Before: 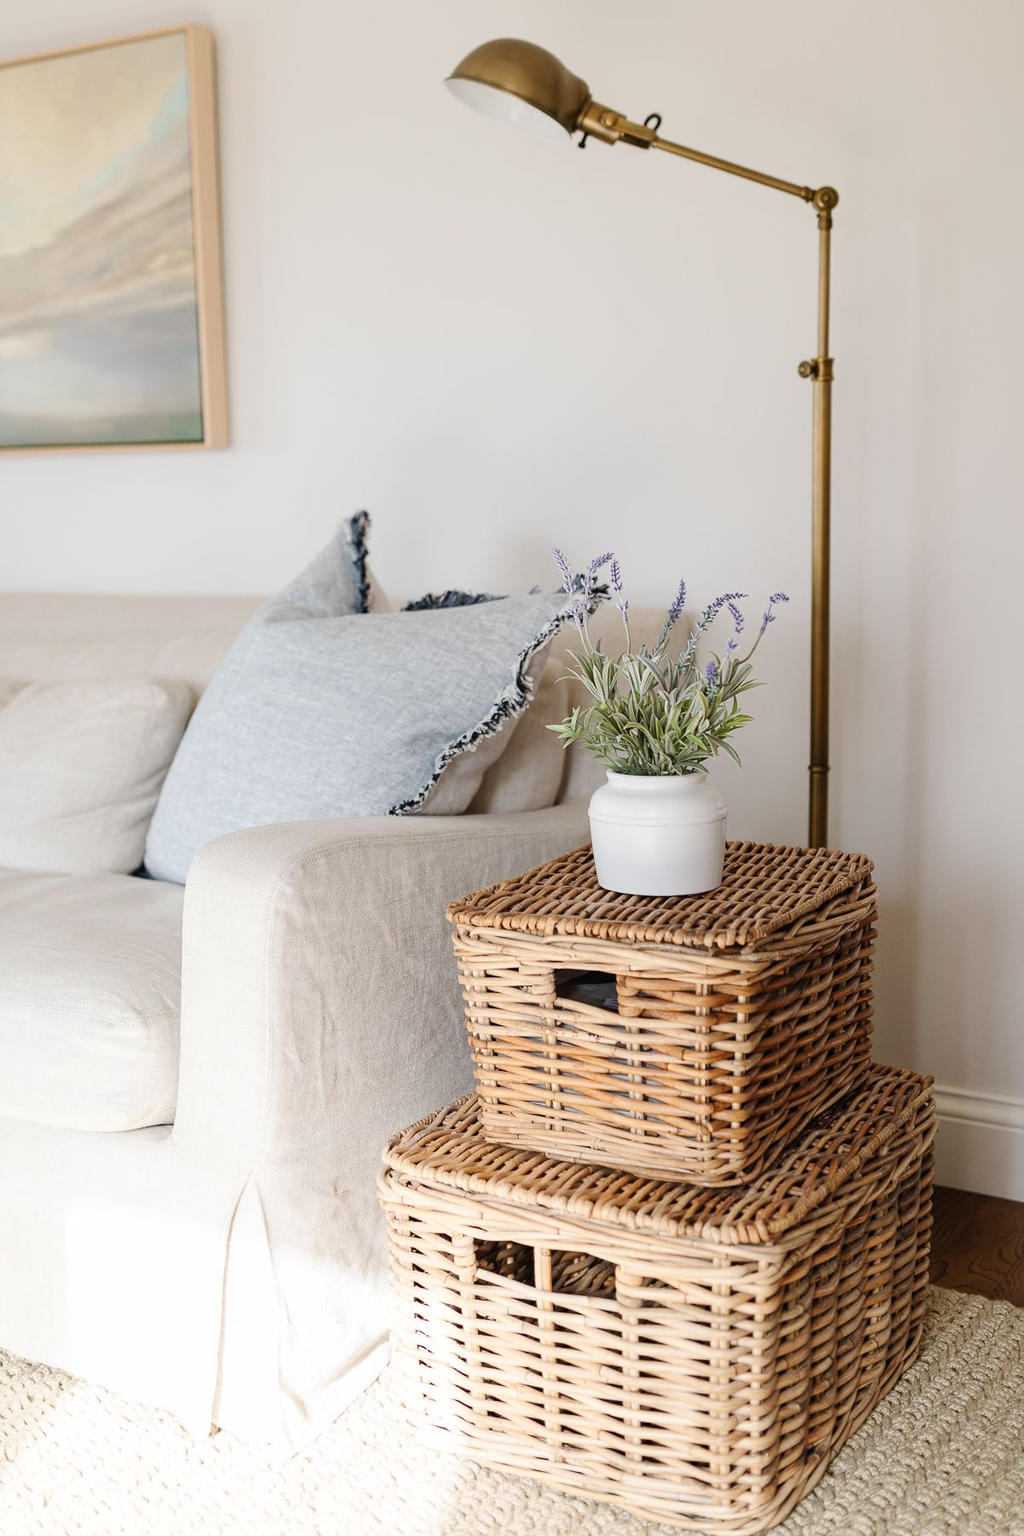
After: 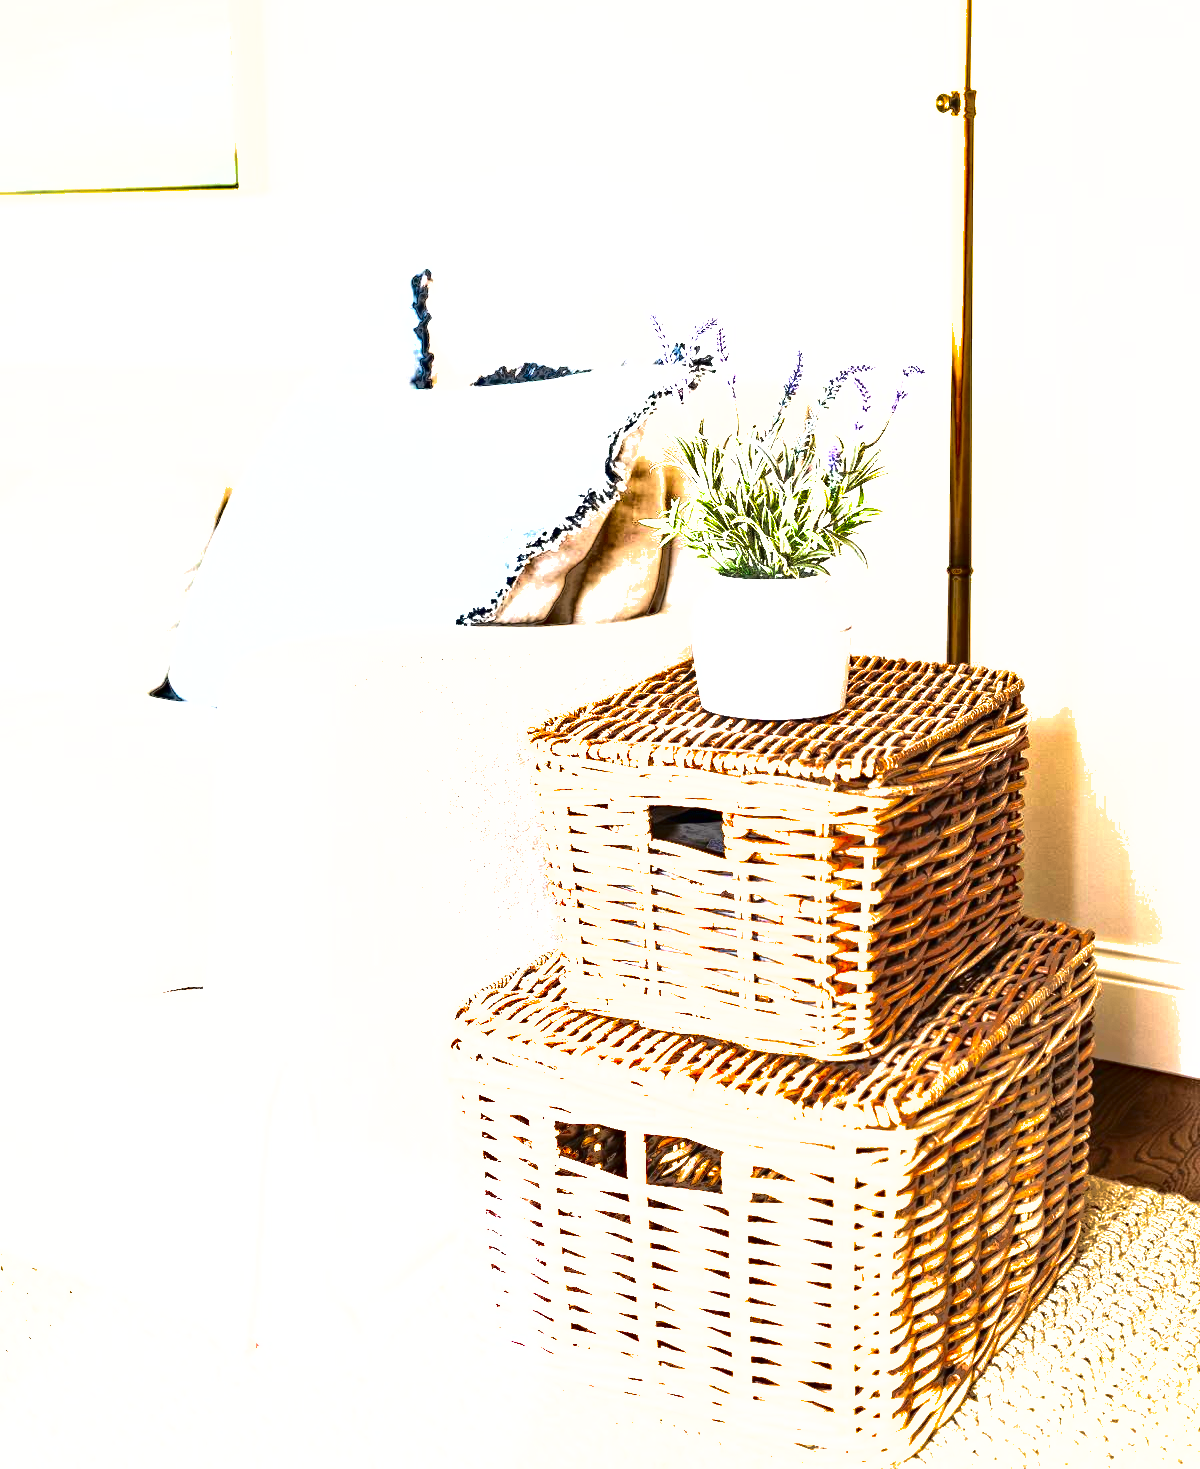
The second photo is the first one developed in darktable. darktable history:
crop and rotate: top 18.336%
exposure: black level correction 0, exposure 1.918 EV, compensate exposure bias true, compensate highlight preservation false
haze removal: compatibility mode true, adaptive false
contrast brightness saturation: contrast 0.271
shadows and highlights: shadows -19.54, highlights -73.04
tone equalizer: -8 EV -0.387 EV, -7 EV -0.42 EV, -6 EV -0.324 EV, -5 EV -0.209 EV, -3 EV 0.224 EV, -2 EV 0.348 EV, -1 EV 0.376 EV, +0 EV 0.401 EV, edges refinement/feathering 500, mask exposure compensation -1.57 EV, preserve details no
